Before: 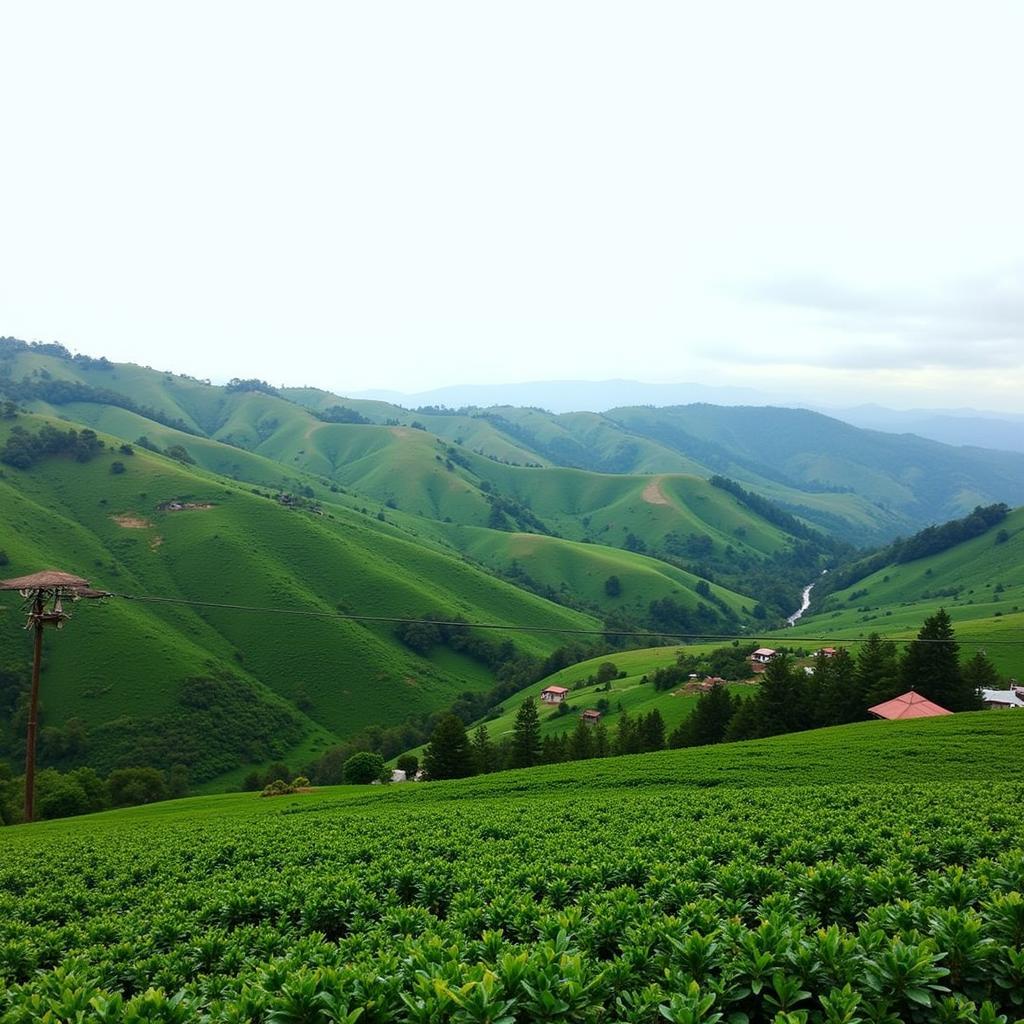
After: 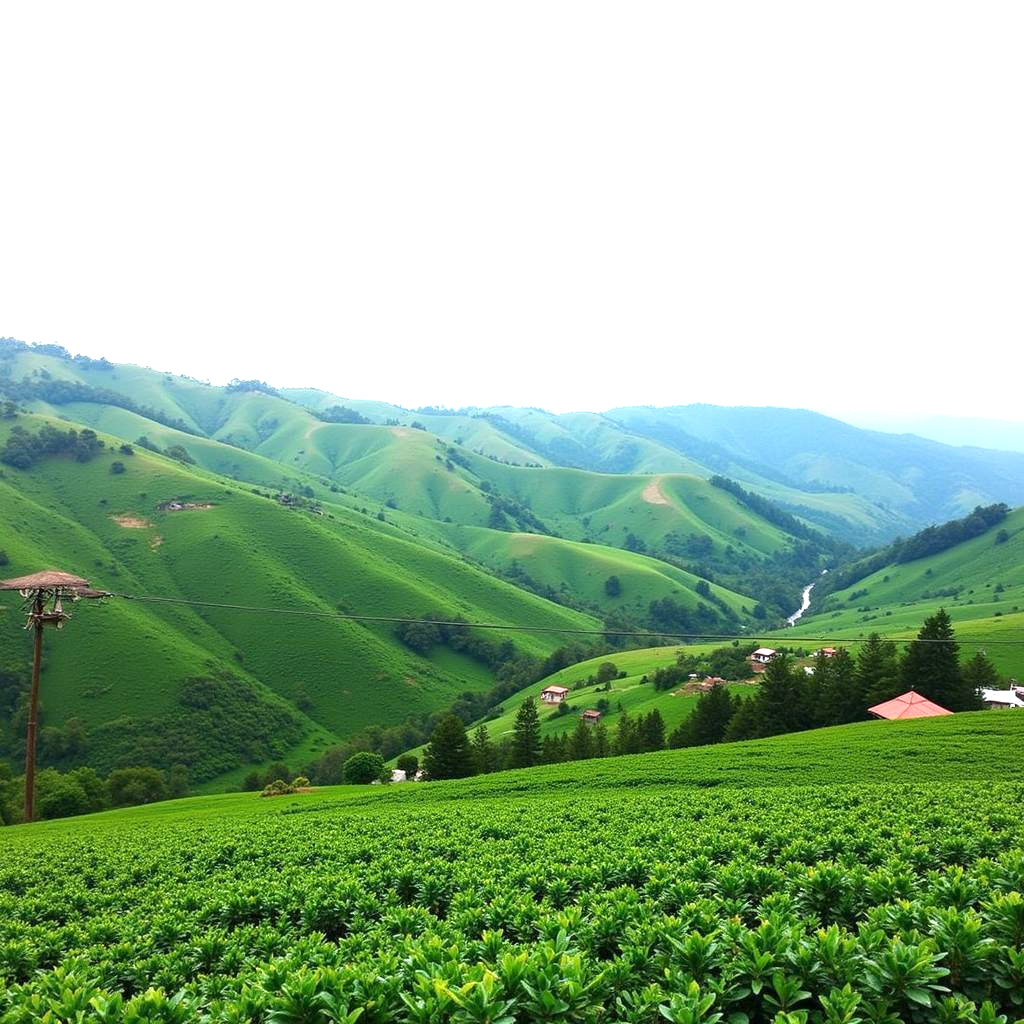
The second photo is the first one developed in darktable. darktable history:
exposure: exposure 0.99 EV, compensate highlight preservation false
